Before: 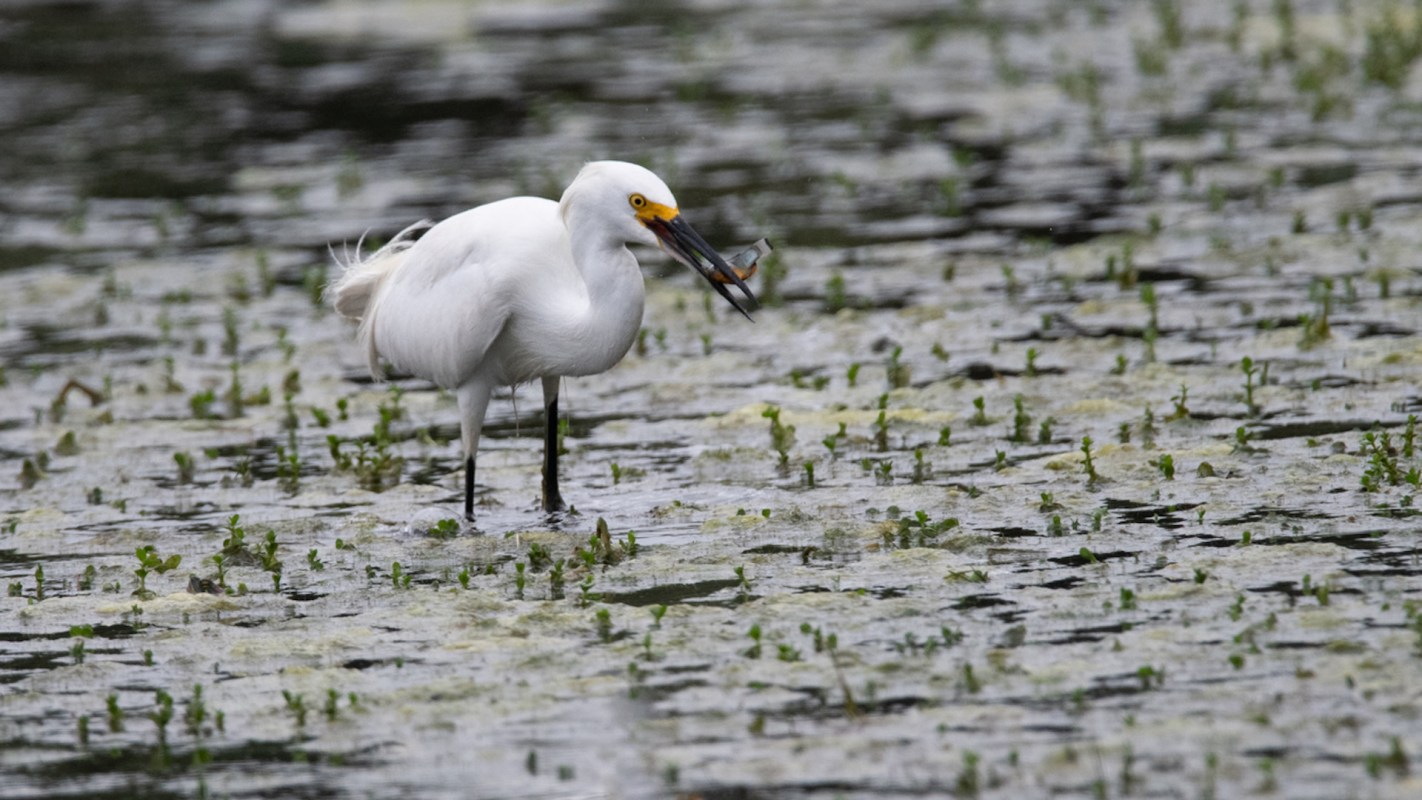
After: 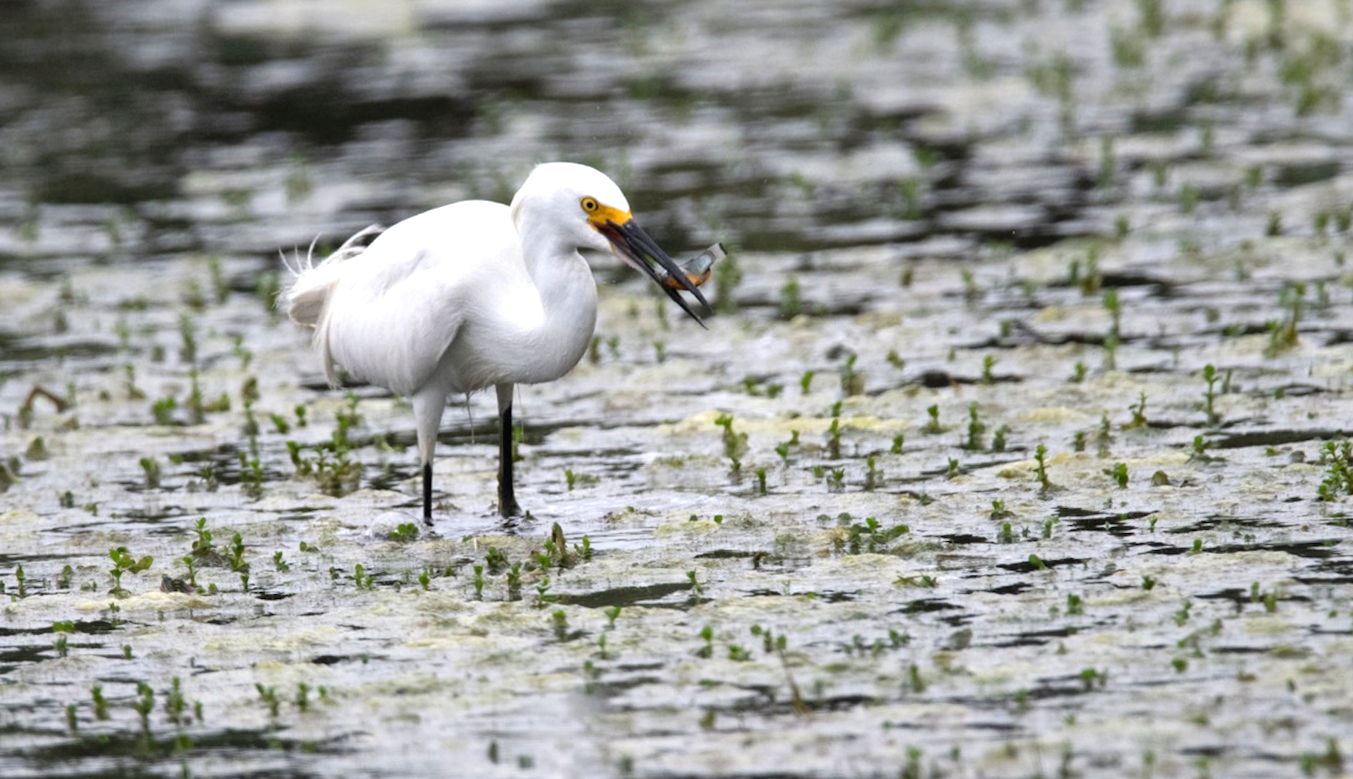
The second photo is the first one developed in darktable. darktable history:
rotate and perspective: rotation 0.074°, lens shift (vertical) 0.096, lens shift (horizontal) -0.041, crop left 0.043, crop right 0.952, crop top 0.024, crop bottom 0.979
exposure: black level correction 0, exposure 0.6 EV, compensate exposure bias true, compensate highlight preservation false
